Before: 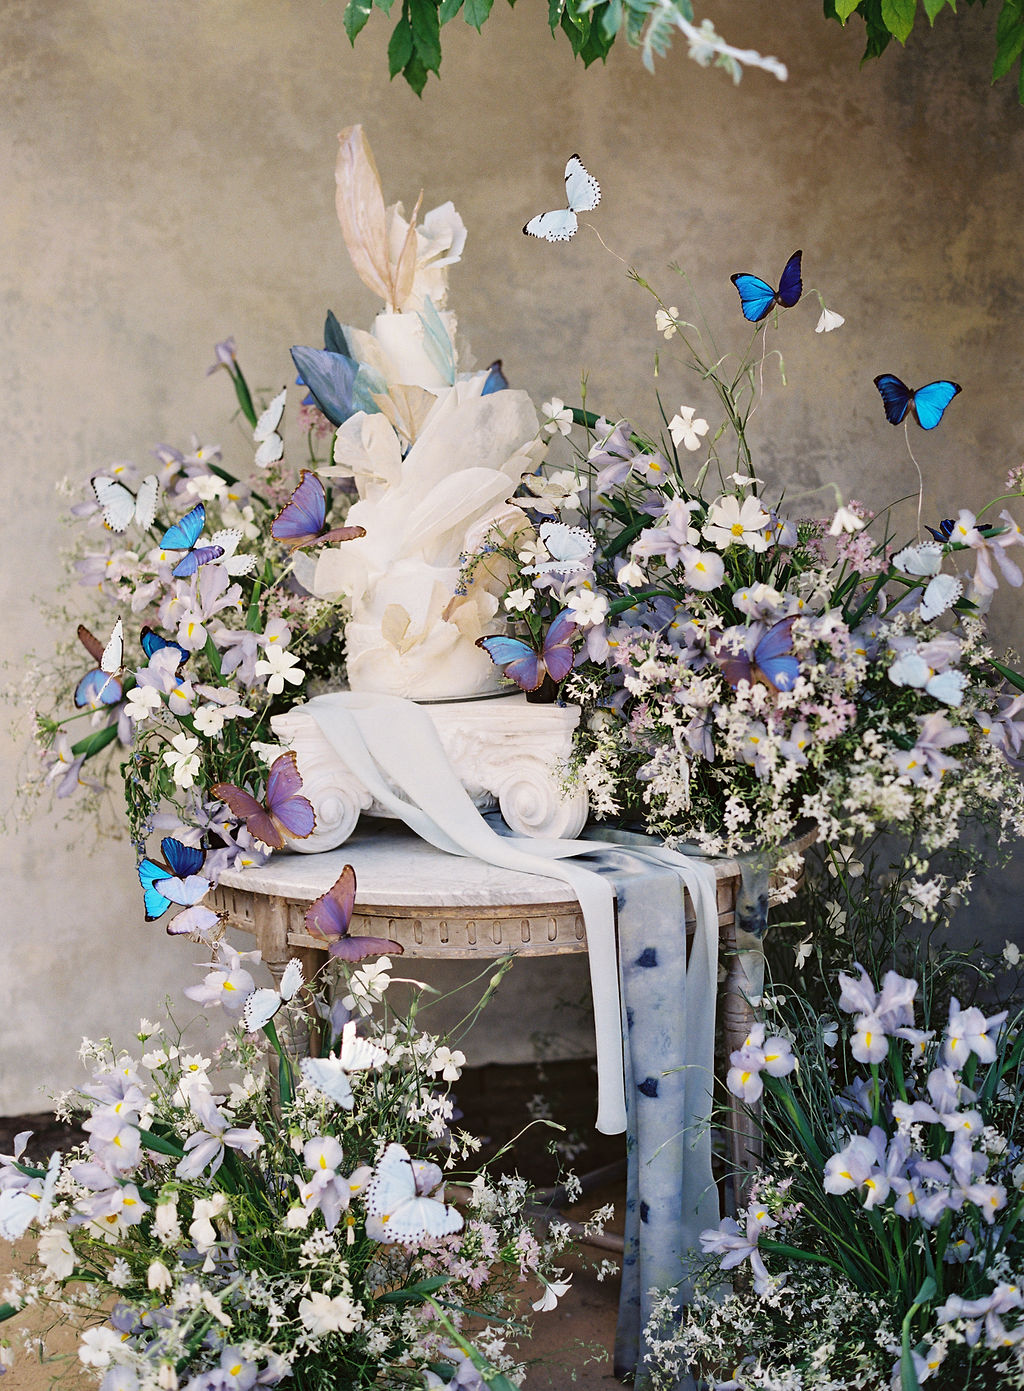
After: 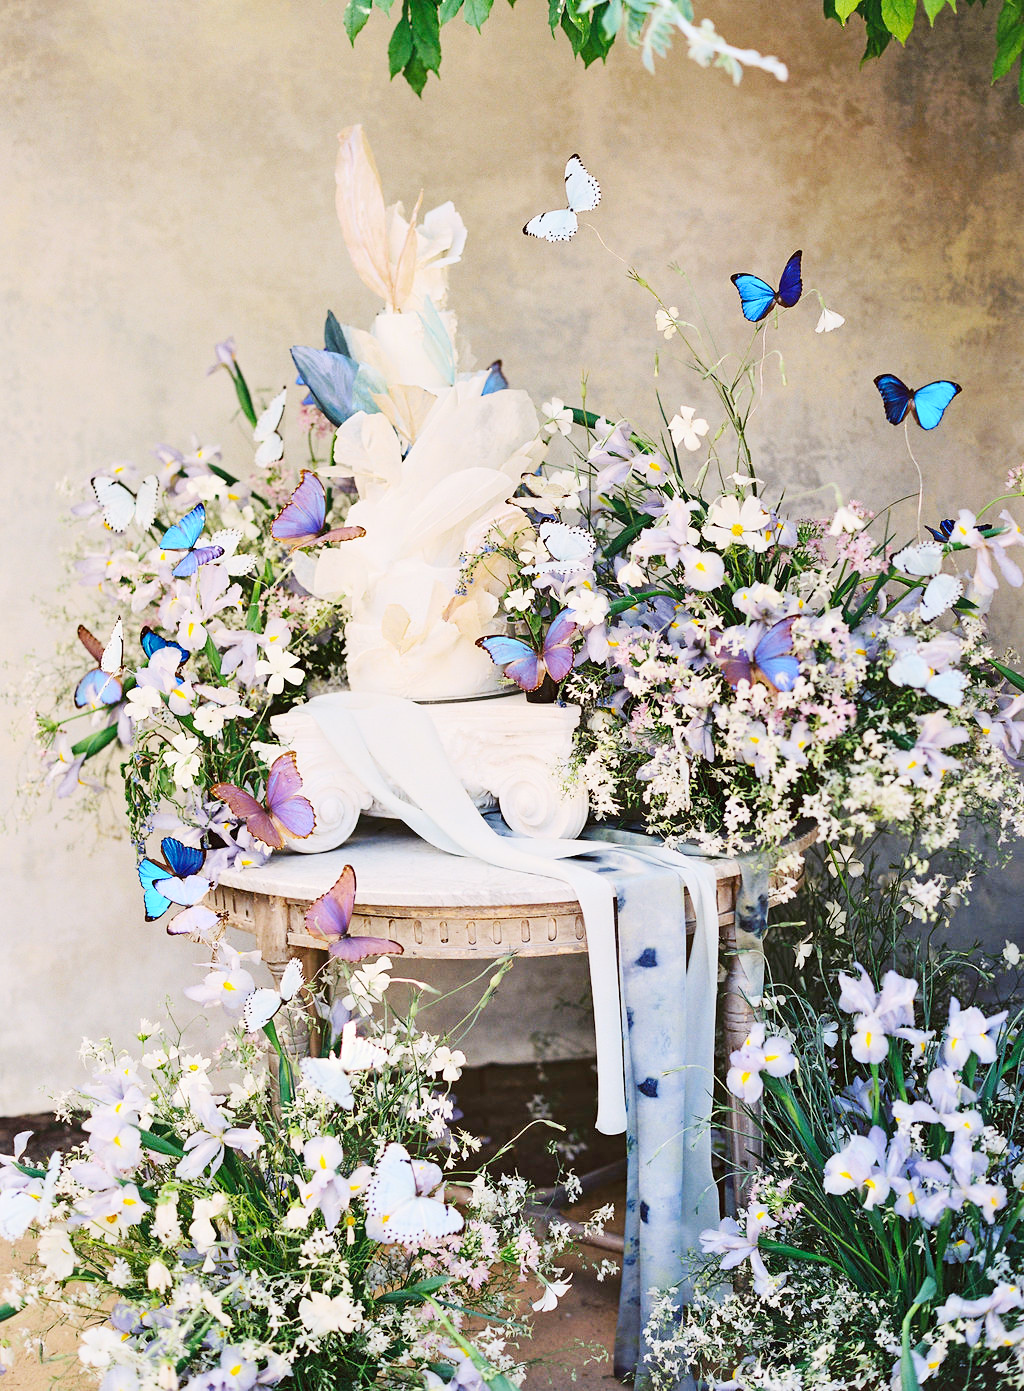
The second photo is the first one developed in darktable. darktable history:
color correction: saturation 1.1
base curve: curves: ch0 [(0, 0) (0.158, 0.273) (0.879, 0.895) (1, 1)], preserve colors none
shadows and highlights: shadows 37.27, highlights -28.18, soften with gaussian
contrast brightness saturation: contrast 0.2, brightness 0.15, saturation 0.14
